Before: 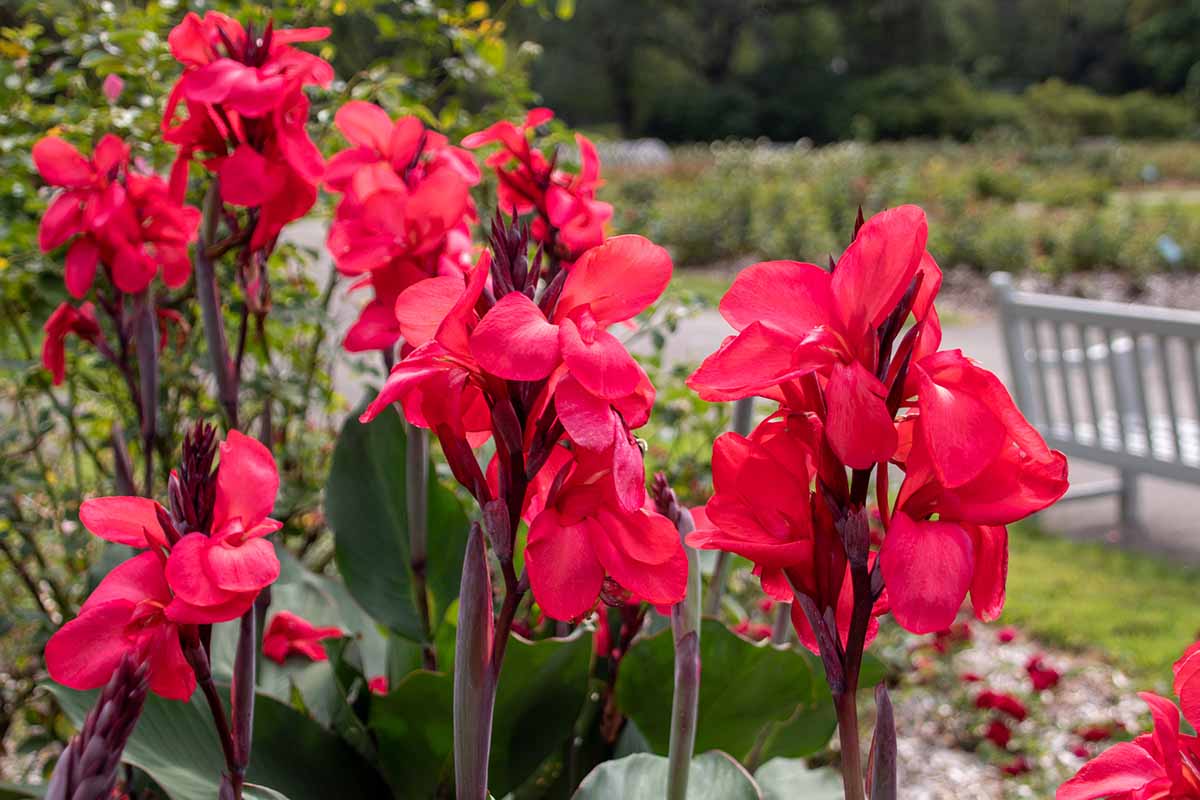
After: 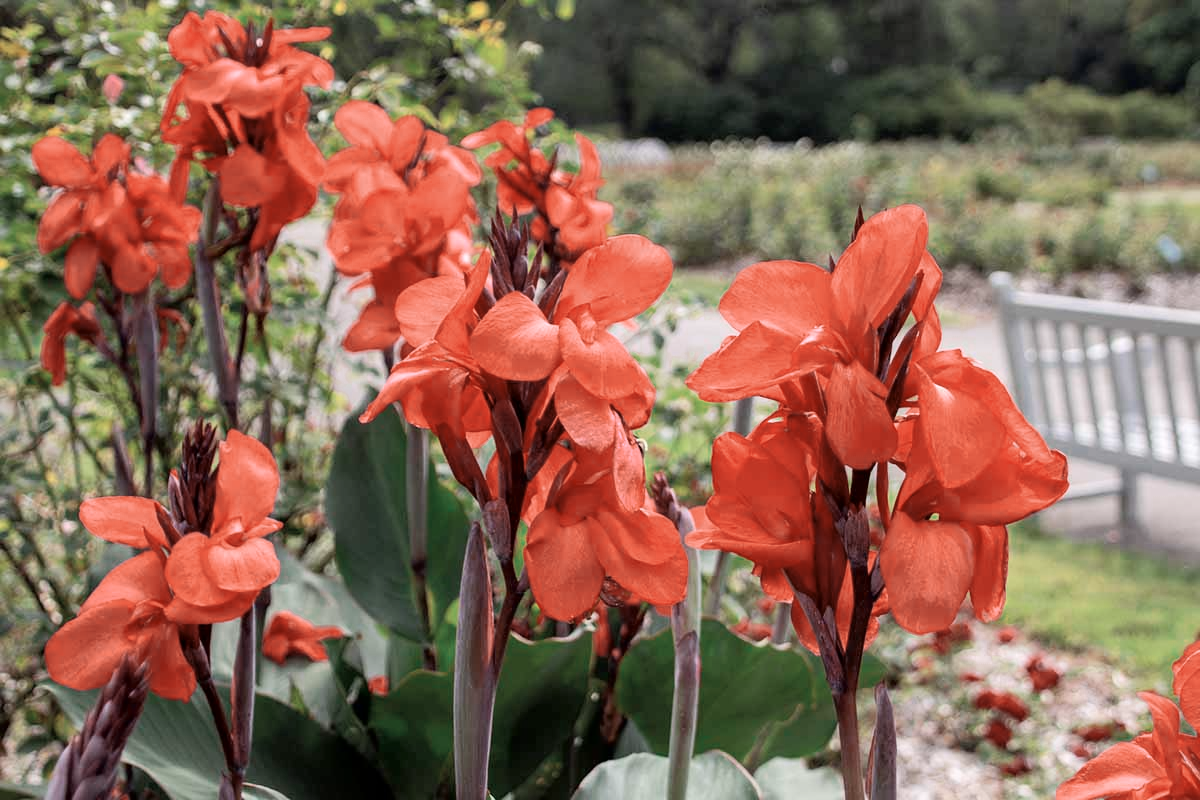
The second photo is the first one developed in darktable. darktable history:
color zones: curves: ch0 [(0, 0.5) (0.125, 0.4) (0.25, 0.5) (0.375, 0.4) (0.5, 0.4) (0.625, 0.35) (0.75, 0.35) (0.875, 0.5)]; ch1 [(0, 0.35) (0.125, 0.45) (0.25, 0.35) (0.375, 0.35) (0.5, 0.35) (0.625, 0.35) (0.75, 0.45) (0.875, 0.35)]; ch2 [(0, 0.6) (0.125, 0.5) (0.25, 0.5) (0.375, 0.6) (0.5, 0.6) (0.625, 0.5) (0.75, 0.5) (0.875, 0.5)]
tone curve: curves: ch0 [(0, 0) (0.004, 0.001) (0.133, 0.16) (0.325, 0.399) (0.475, 0.588) (0.832, 0.903) (1, 1)], color space Lab, independent channels, preserve colors none
color correction: highlights b* -0.056
